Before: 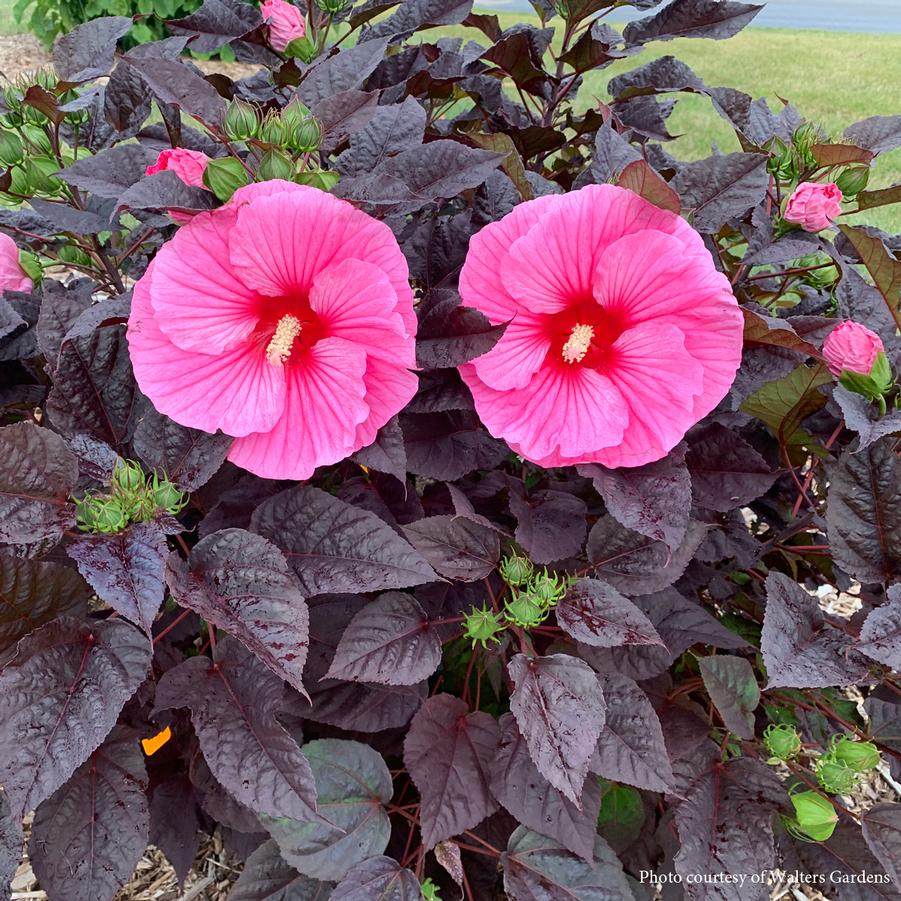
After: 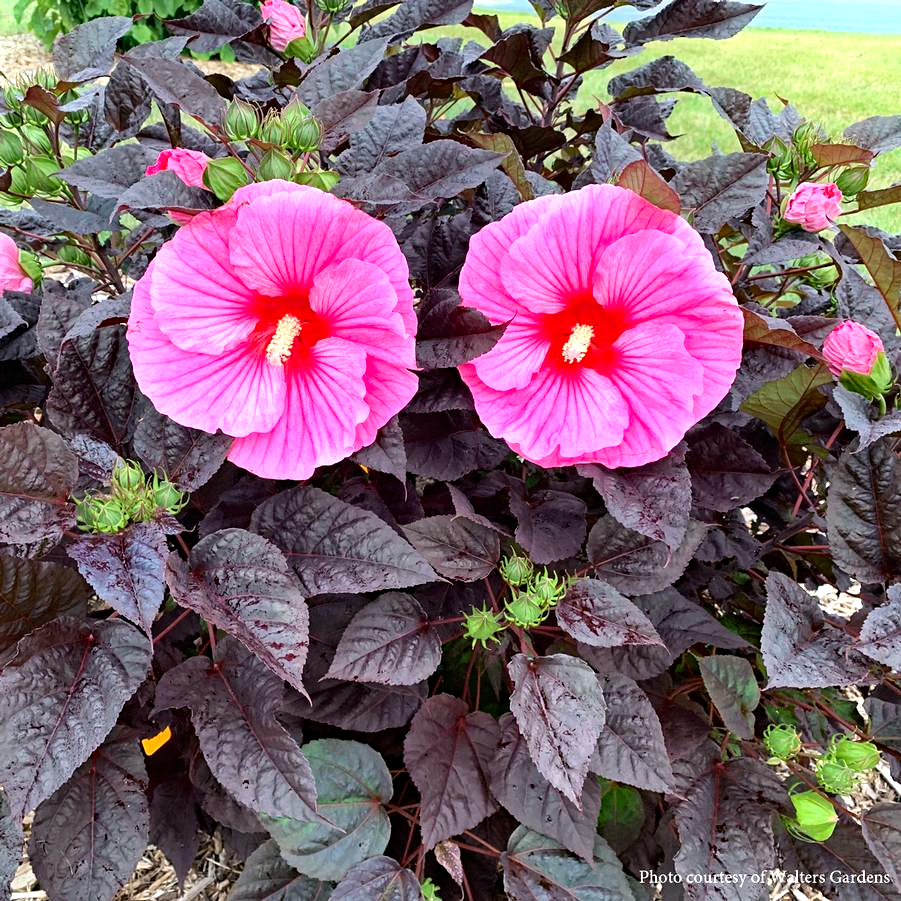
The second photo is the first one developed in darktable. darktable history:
tone equalizer: -8 EV -0.72 EV, -7 EV -0.674 EV, -6 EV -0.563 EV, -5 EV -0.396 EV, -3 EV 0.397 EV, -2 EV 0.6 EV, -1 EV 0.691 EV, +0 EV 0.726 EV
haze removal: strength 0.299, distance 0.248, compatibility mode true, adaptive false
